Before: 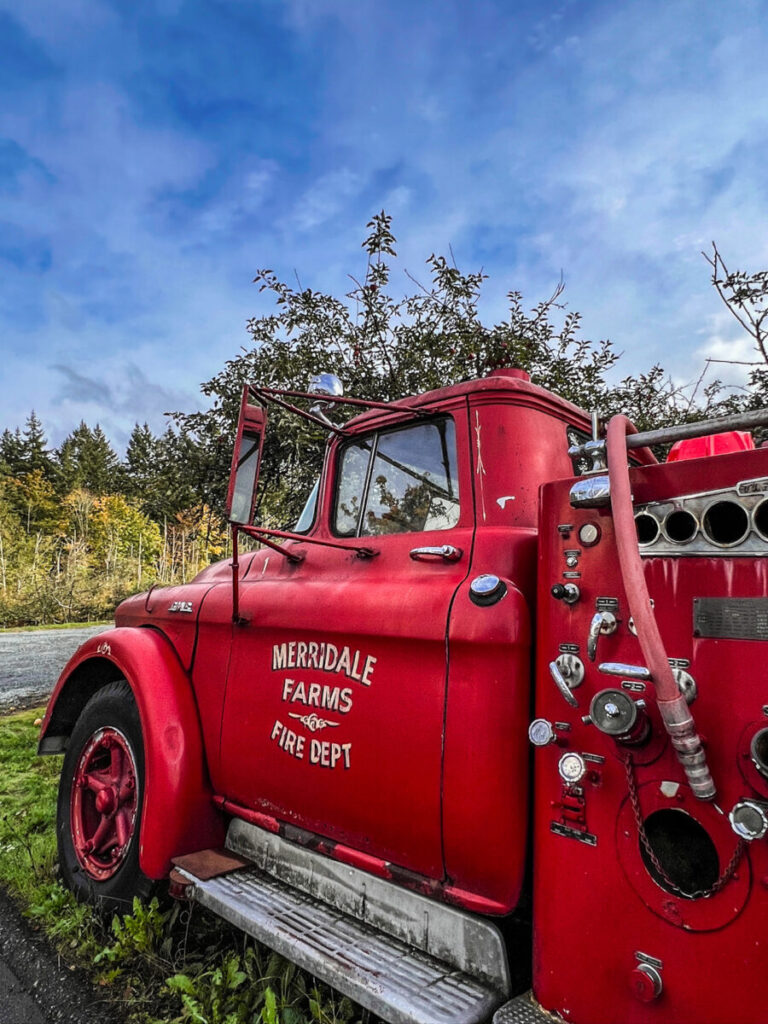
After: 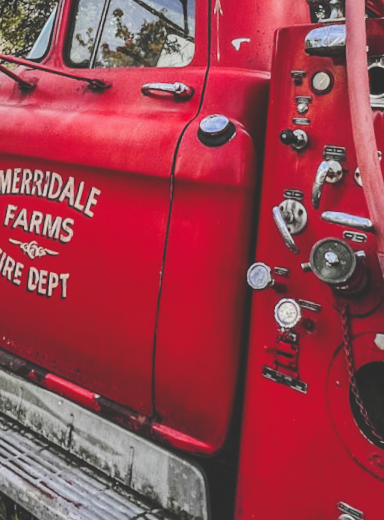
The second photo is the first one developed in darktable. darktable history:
rotate and perspective: rotation 4.1°, automatic cropping off
crop: left 35.976%, top 45.819%, right 18.162%, bottom 5.807%
base curve: curves: ch0 [(0, 0.024) (0.055, 0.065) (0.121, 0.166) (0.236, 0.319) (0.693, 0.726) (1, 1)], preserve colors none
color balance rgb: contrast -10%
